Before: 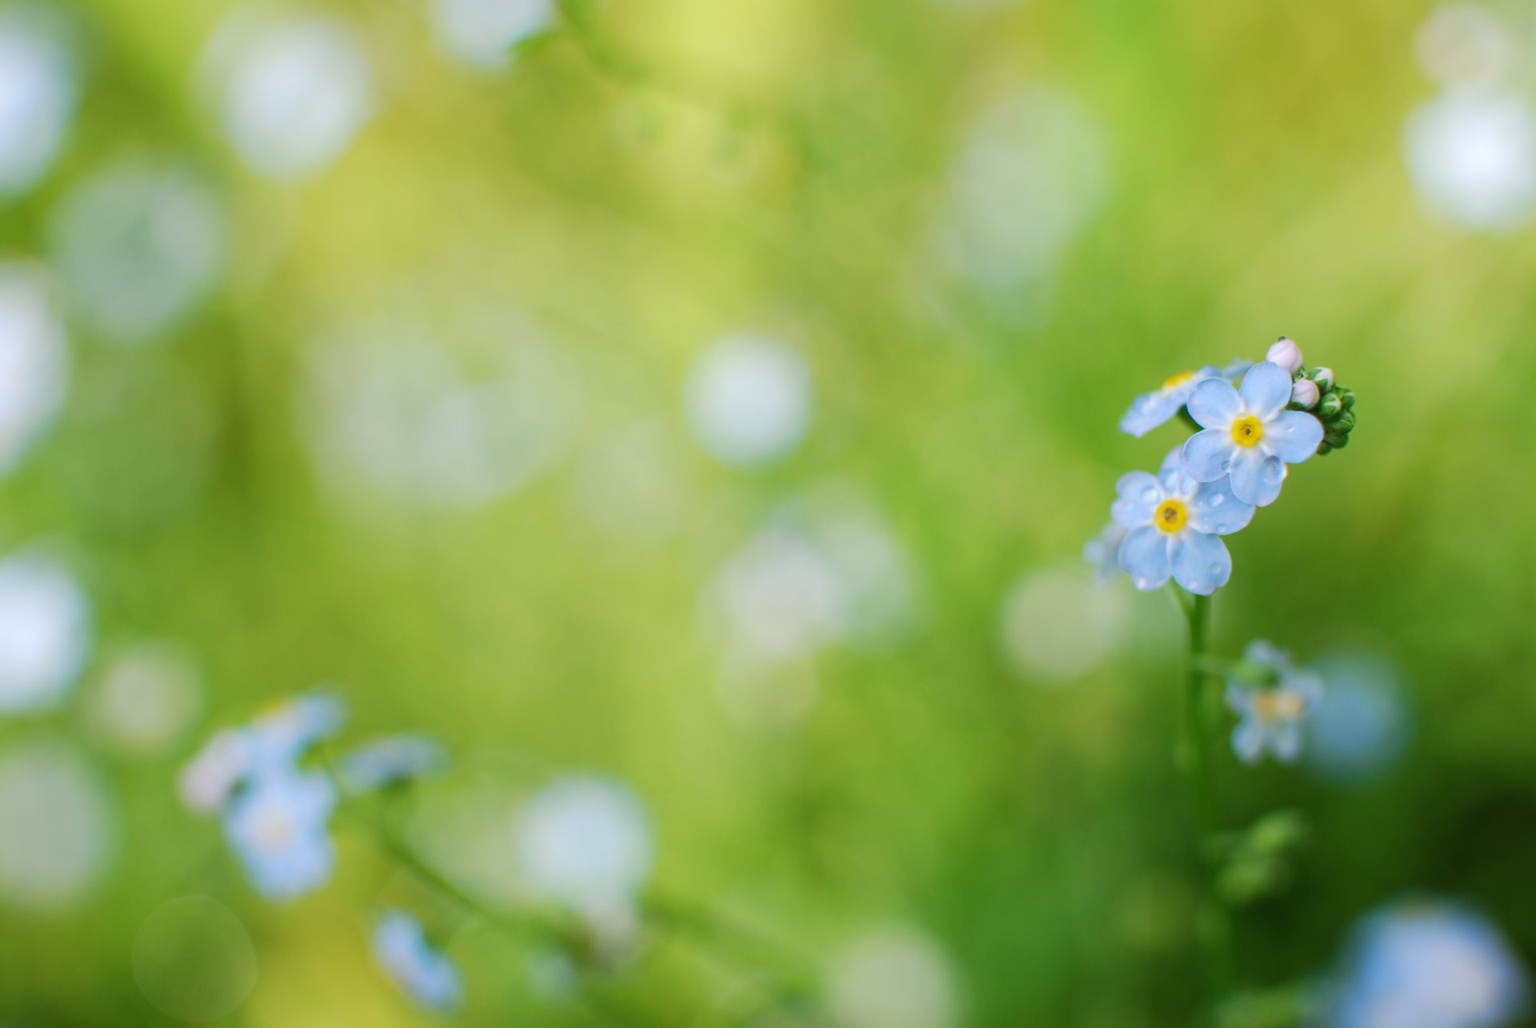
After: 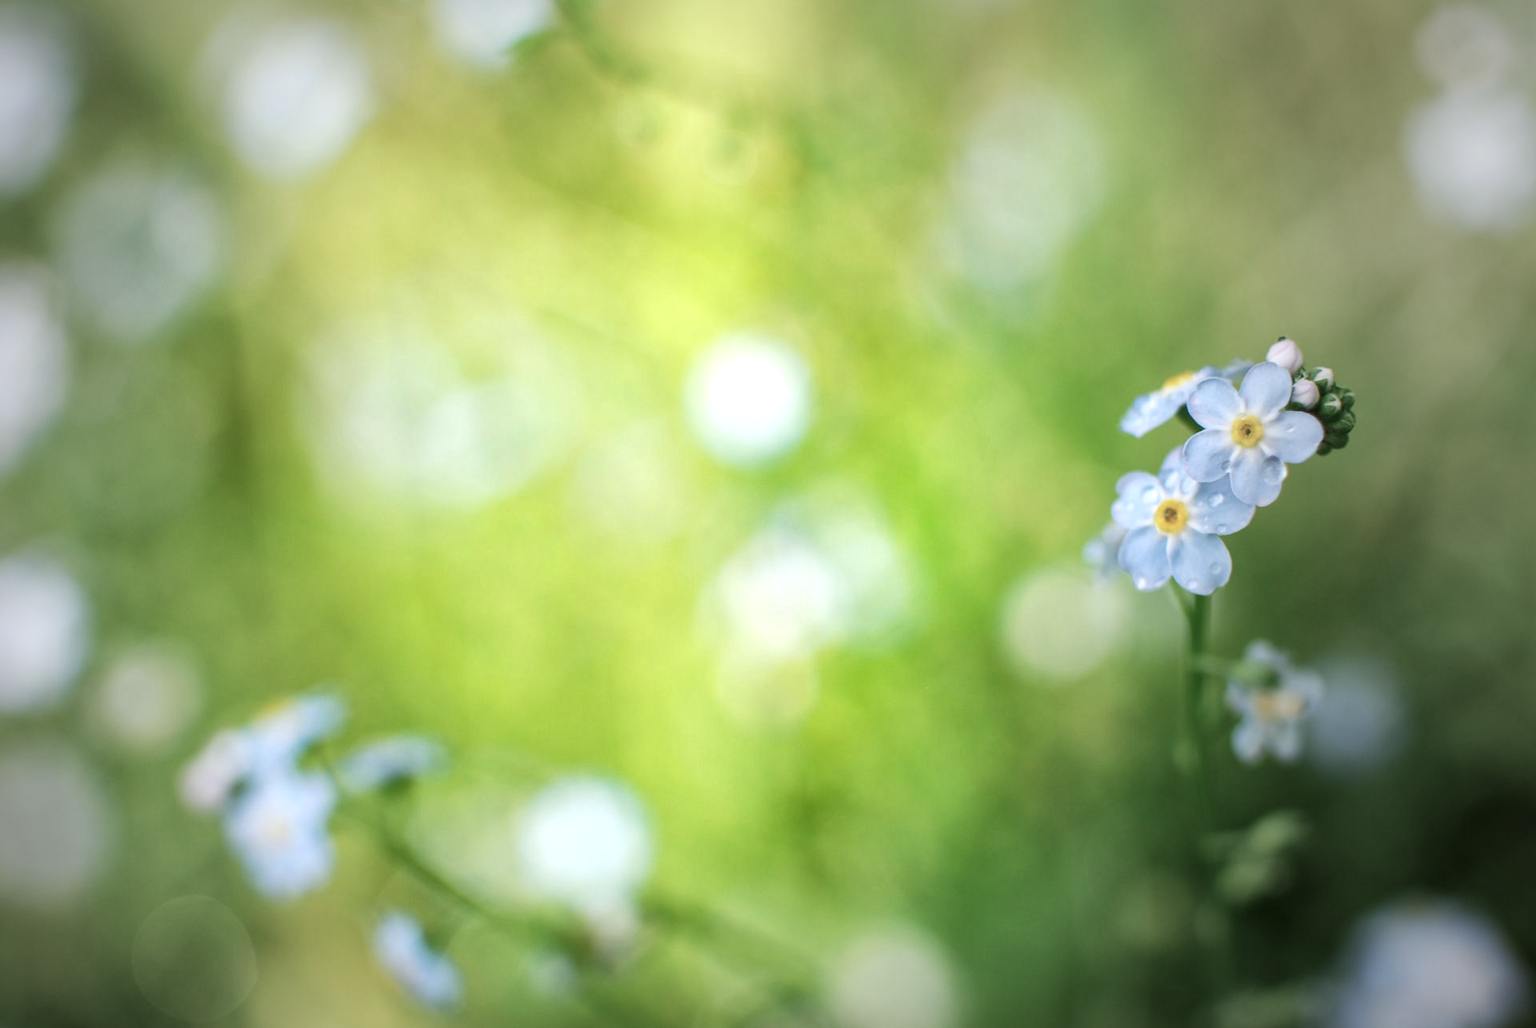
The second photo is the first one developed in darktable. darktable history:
exposure: exposure 0.661 EV, compensate highlight preservation false
local contrast: mode bilateral grid, contrast 20, coarseness 50, detail 150%, midtone range 0.2
vignetting: fall-off start 33.76%, fall-off radius 64.94%, brightness -0.575, center (-0.12, -0.002), width/height ratio 0.959
